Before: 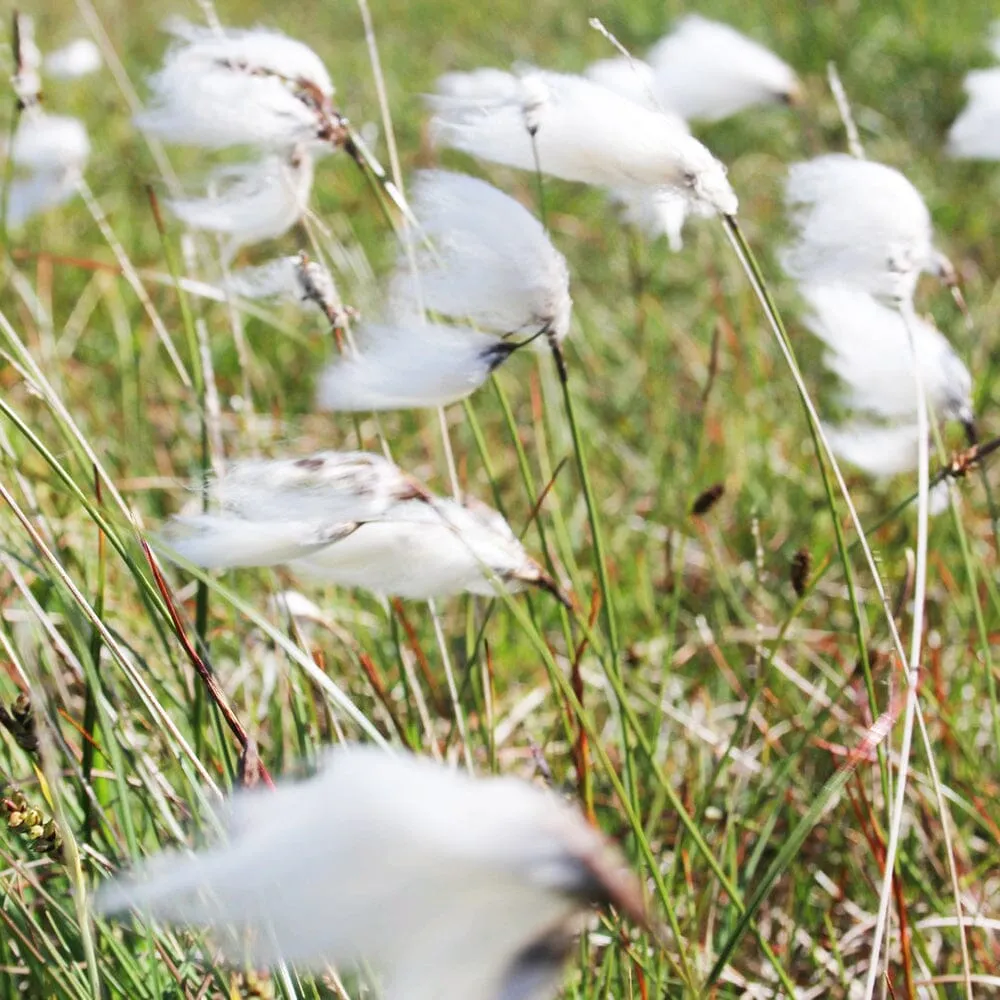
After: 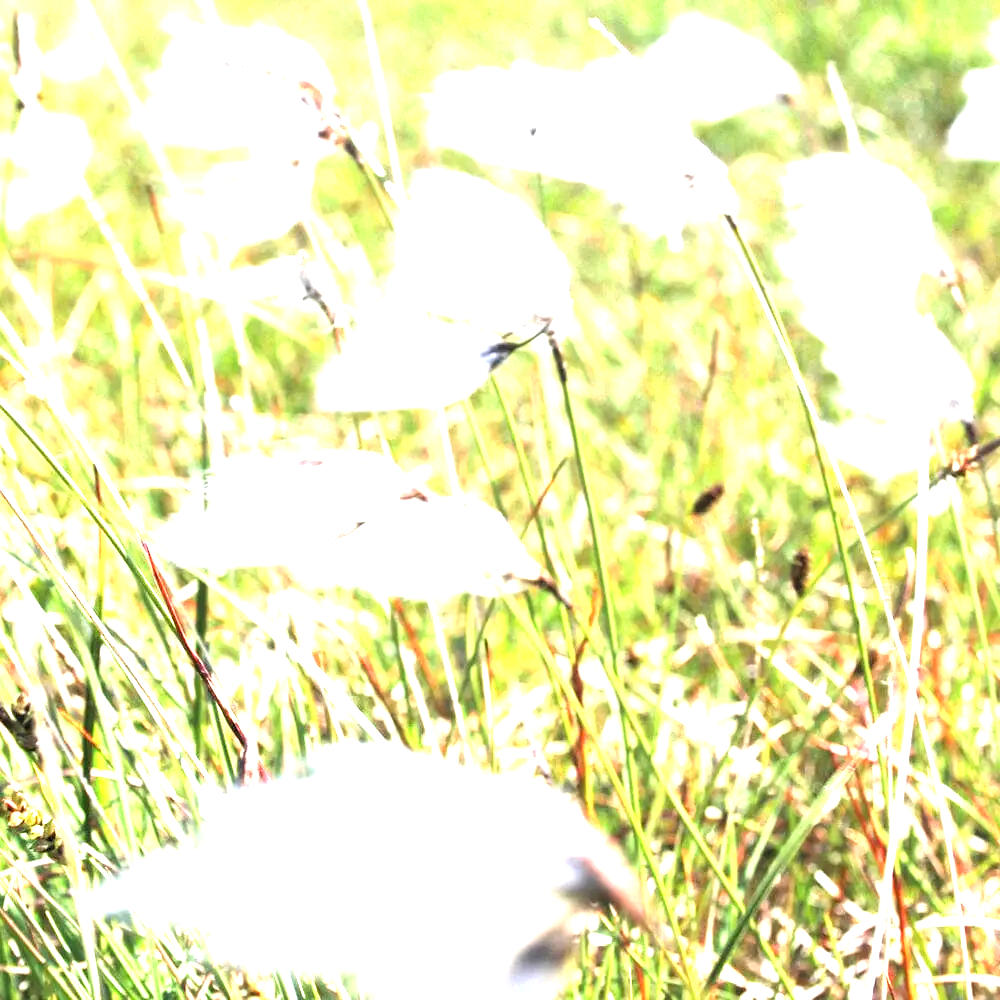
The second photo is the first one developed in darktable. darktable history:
levels: levels [0.073, 0.497, 0.972]
exposure: black level correction 0, exposure 1.745 EV, compensate highlight preservation false
